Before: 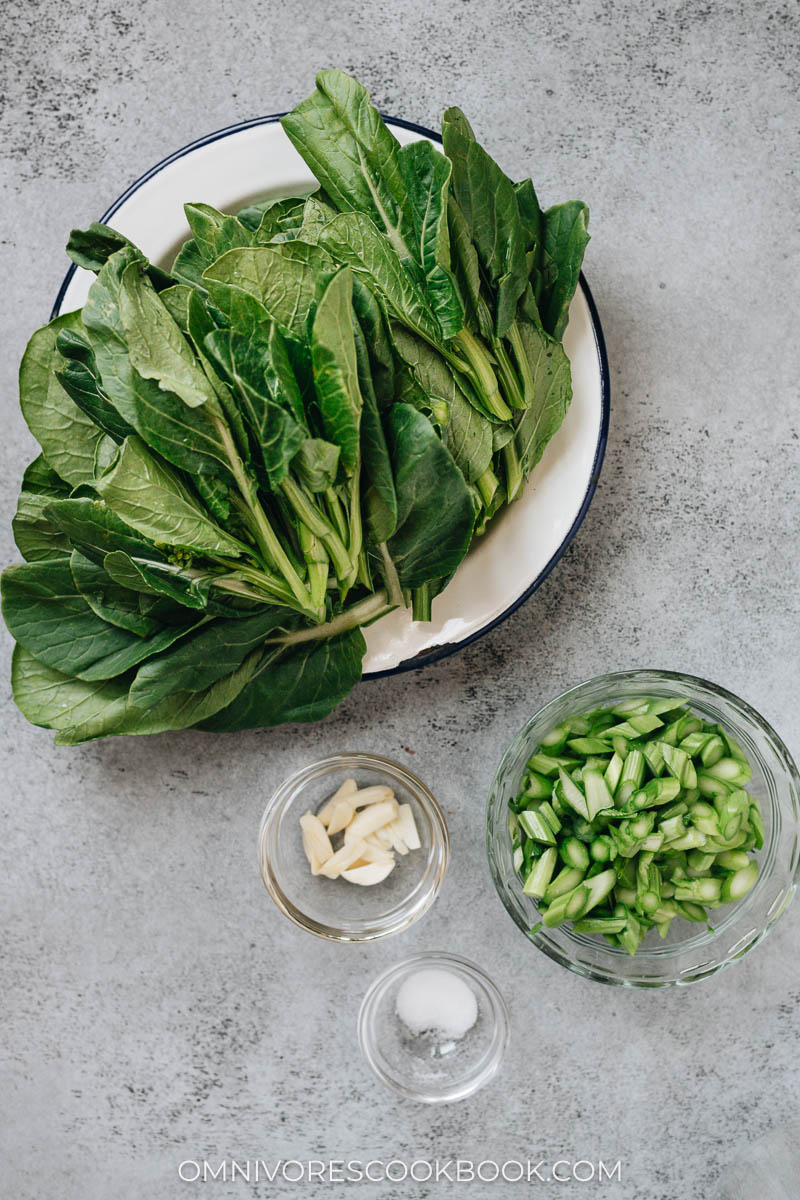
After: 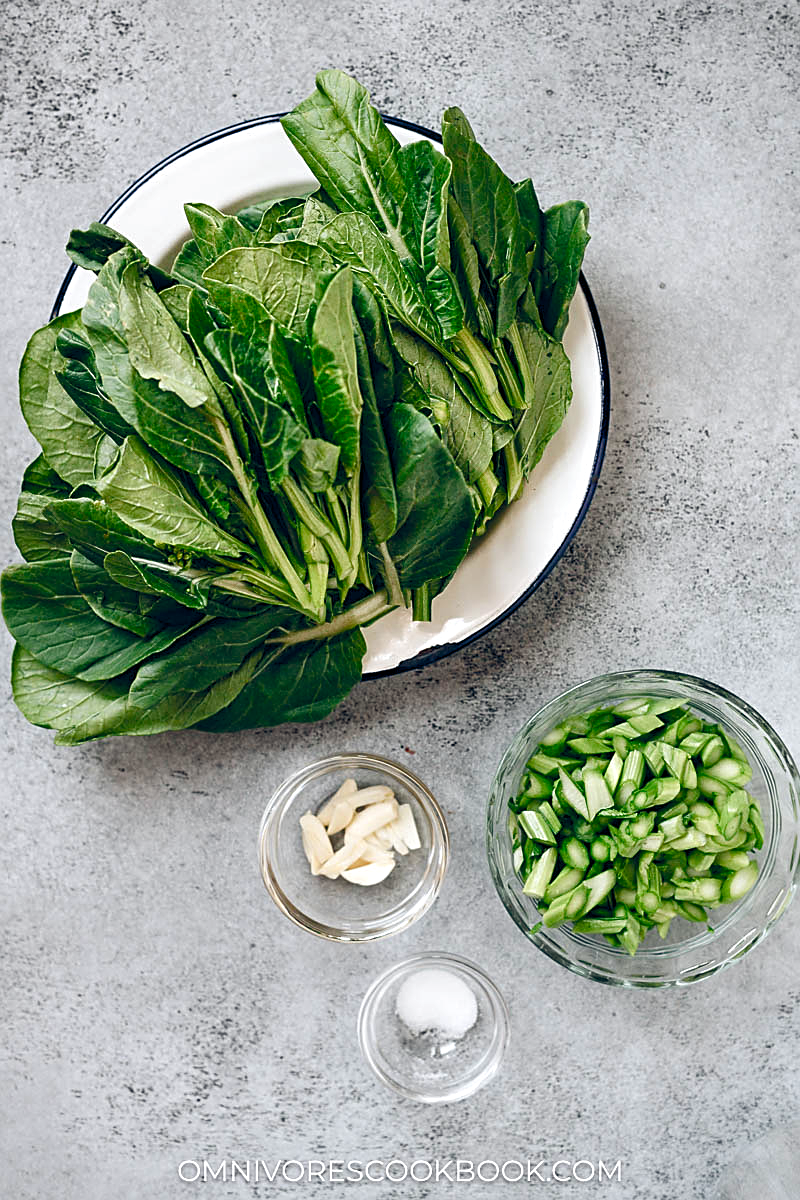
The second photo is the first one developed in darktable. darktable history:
sharpen: on, module defaults
color balance rgb: power › hue 310.17°, global offset › chroma 0.097%, global offset › hue 253.34°, linear chroma grading › global chroma 19.76%, perceptual saturation grading › global saturation 20%, perceptual saturation grading › highlights -49.802%, perceptual saturation grading › shadows 24.555%, perceptual brilliance grading › highlights 9.889%, perceptual brilliance grading › mid-tones 5.032%, global vibrance -24.816%
